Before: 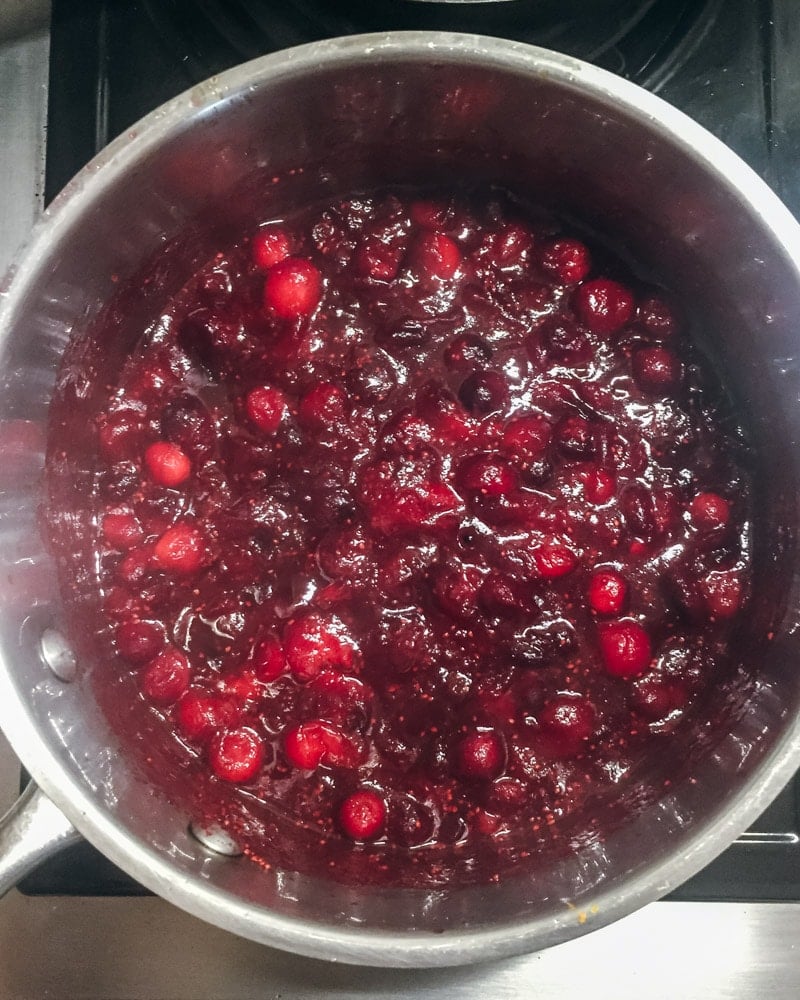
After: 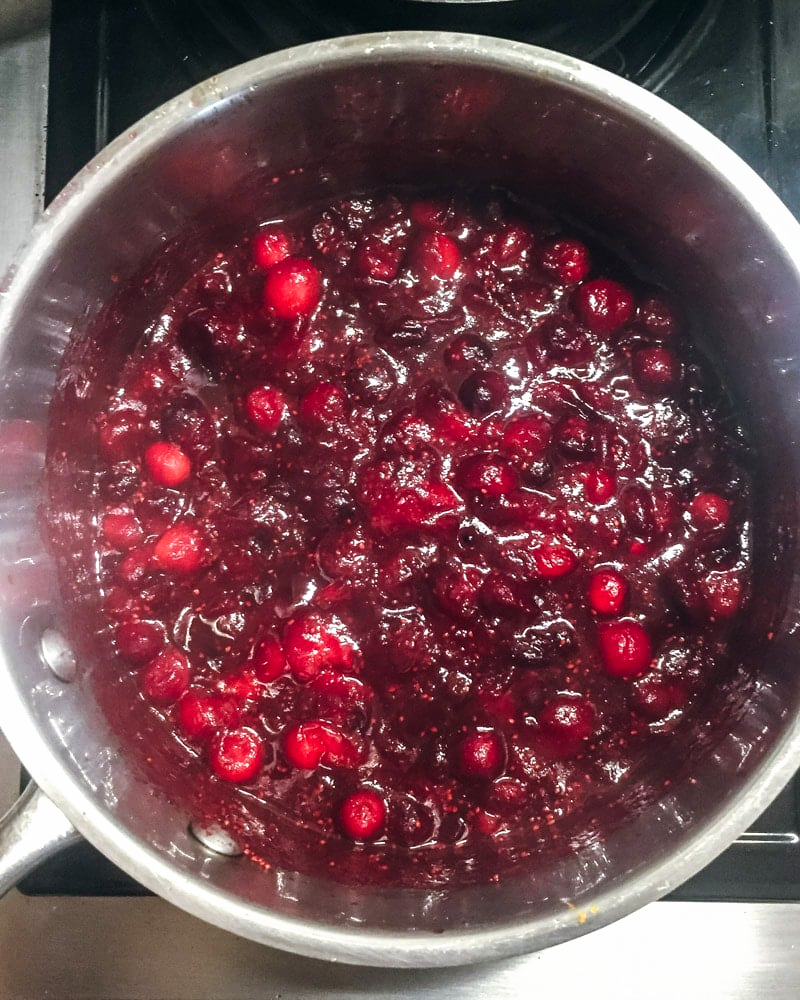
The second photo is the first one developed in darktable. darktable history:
tone curve: curves: ch0 [(0, 0) (0.003, 0.002) (0.011, 0.009) (0.025, 0.021) (0.044, 0.037) (0.069, 0.058) (0.1, 0.083) (0.136, 0.122) (0.177, 0.165) (0.224, 0.216) (0.277, 0.277) (0.335, 0.344) (0.399, 0.418) (0.468, 0.499) (0.543, 0.586) (0.623, 0.679) (0.709, 0.779) (0.801, 0.877) (0.898, 0.977) (1, 1)], preserve colors none
